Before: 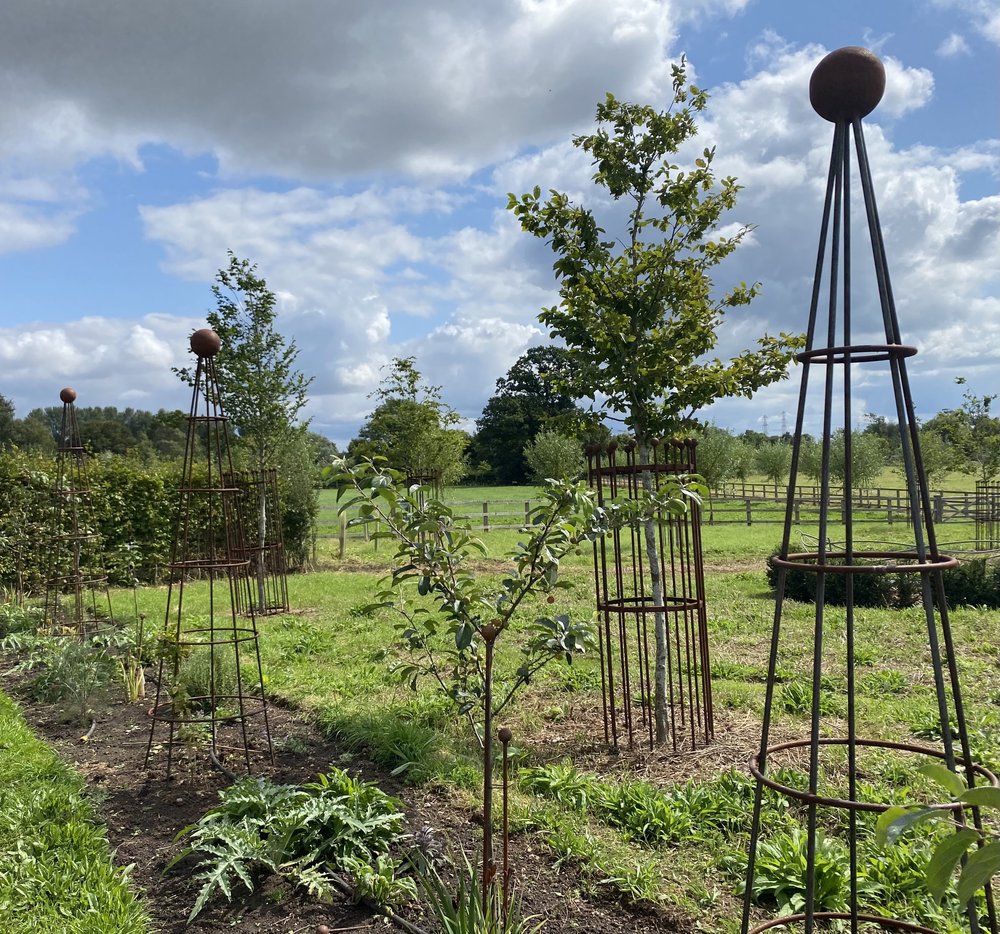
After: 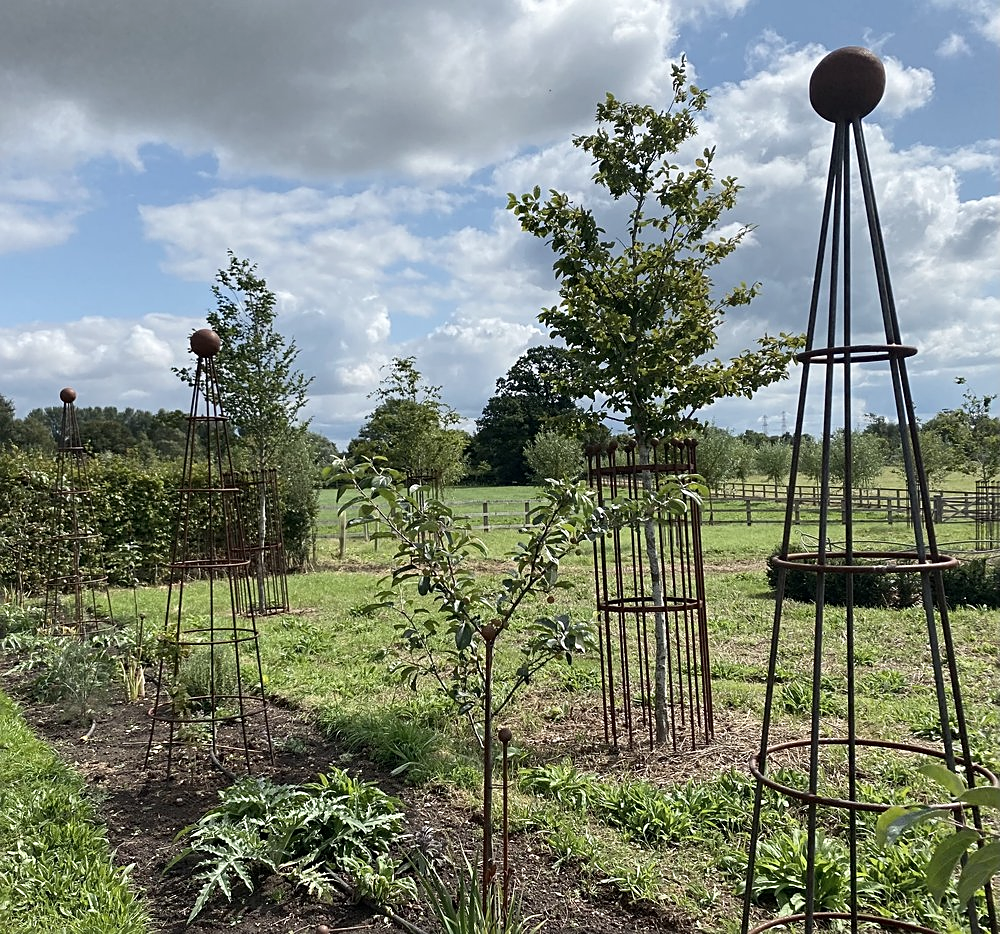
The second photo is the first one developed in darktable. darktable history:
contrast brightness saturation: contrast 0.095, saturation -0.294
sharpen: on, module defaults
